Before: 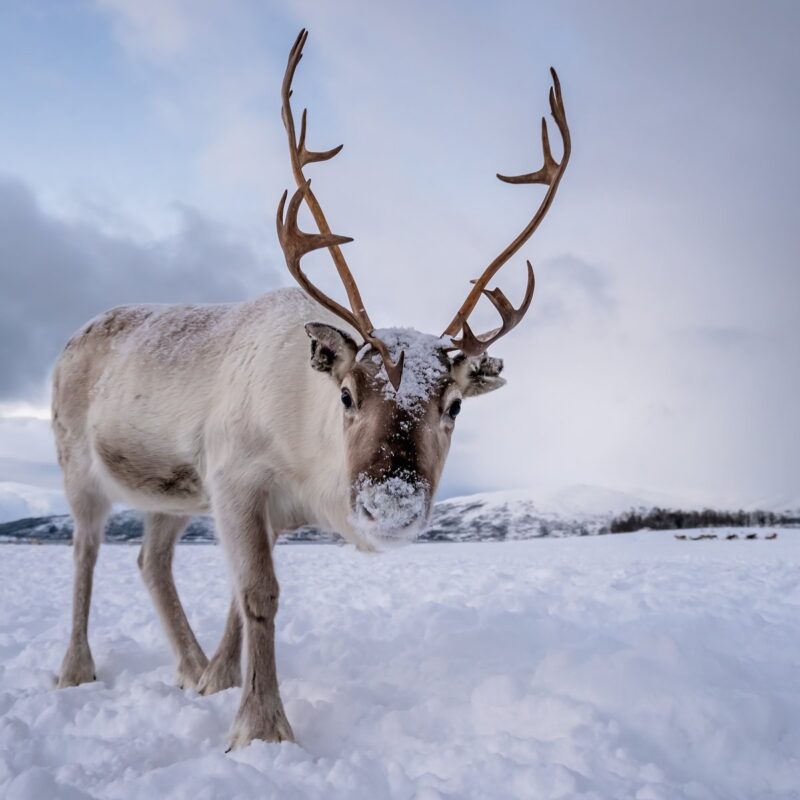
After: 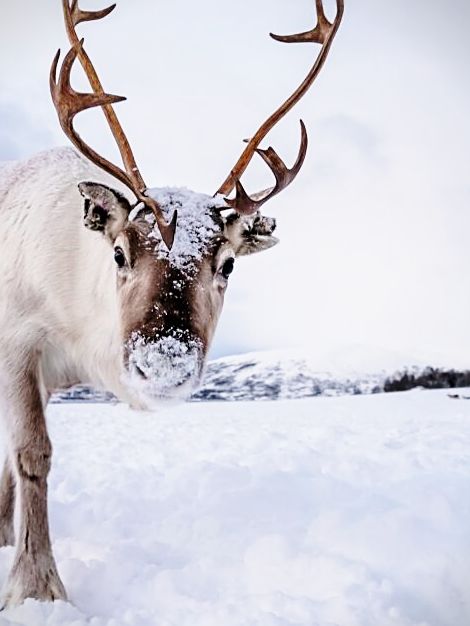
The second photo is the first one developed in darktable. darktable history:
sharpen: on, module defaults
vignetting: fall-off start 100.36%
crop and rotate: left 28.492%, top 17.669%, right 12.737%, bottom 4.021%
base curve: curves: ch0 [(0, 0) (0.028, 0.03) (0.121, 0.232) (0.46, 0.748) (0.859, 0.968) (1, 1)], preserve colors none
